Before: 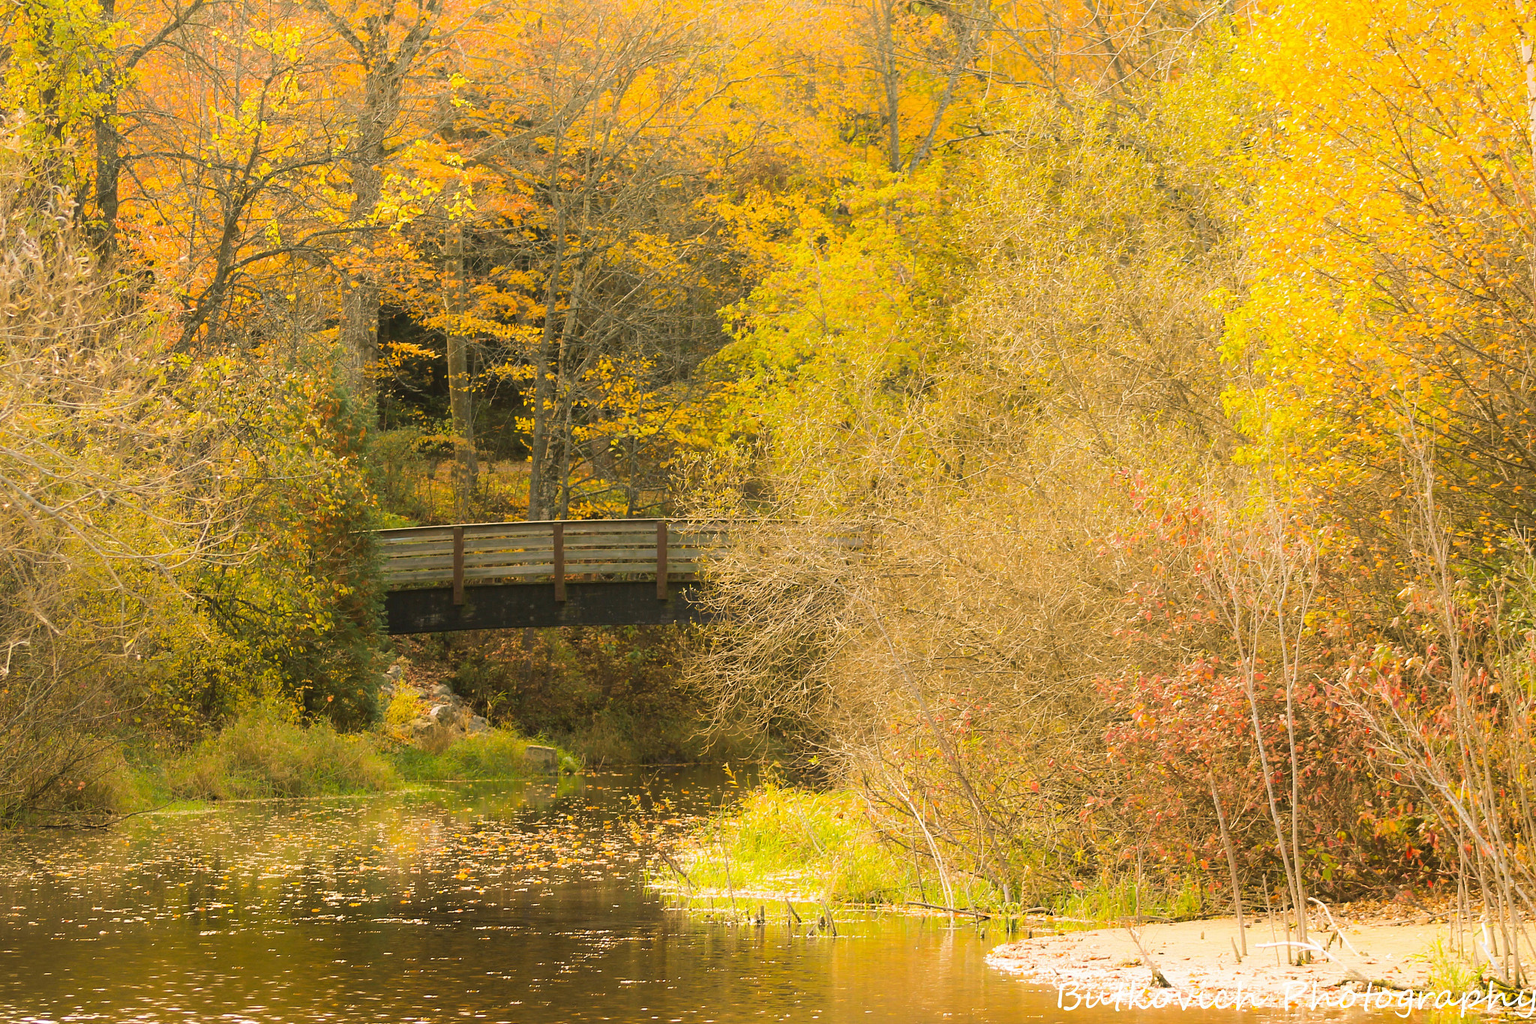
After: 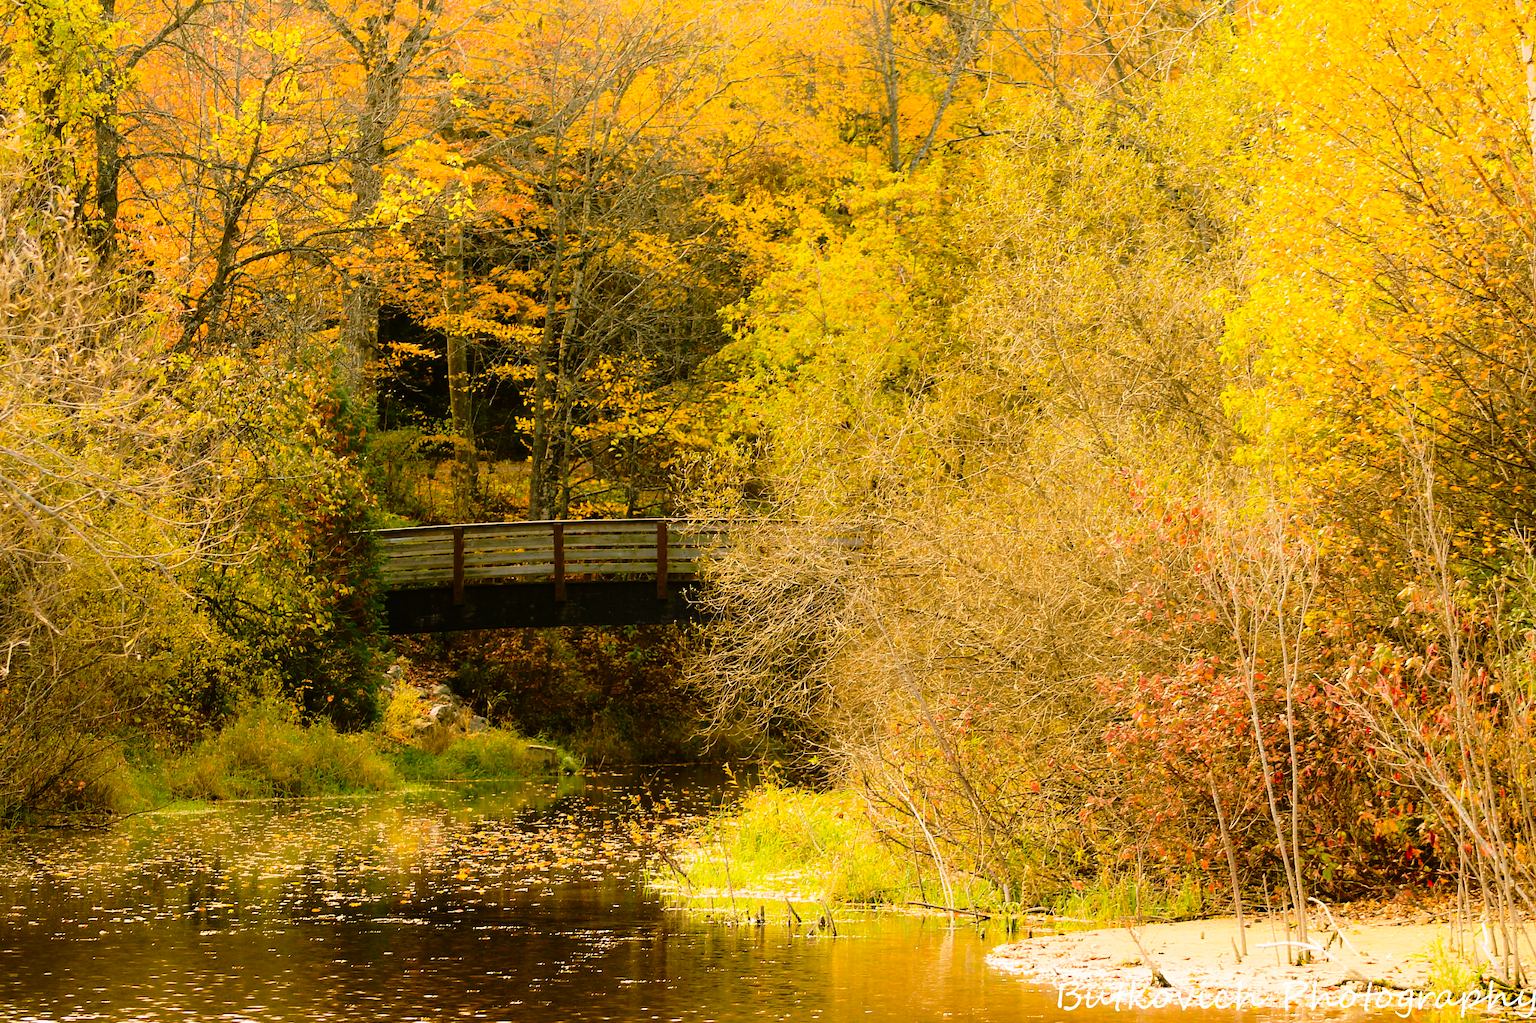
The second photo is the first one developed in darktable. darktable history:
tone curve: curves: ch0 [(0, 0) (0.126, 0.061) (0.362, 0.382) (0.498, 0.498) (0.706, 0.712) (1, 1)]; ch1 [(0, 0) (0.5, 0.522) (0.55, 0.586) (1, 1)]; ch2 [(0, 0) (0.44, 0.424) (0.5, 0.482) (0.537, 0.538) (1, 1)], preserve colors none
contrast brightness saturation: contrast 0.188, brightness -0.114, saturation 0.207
